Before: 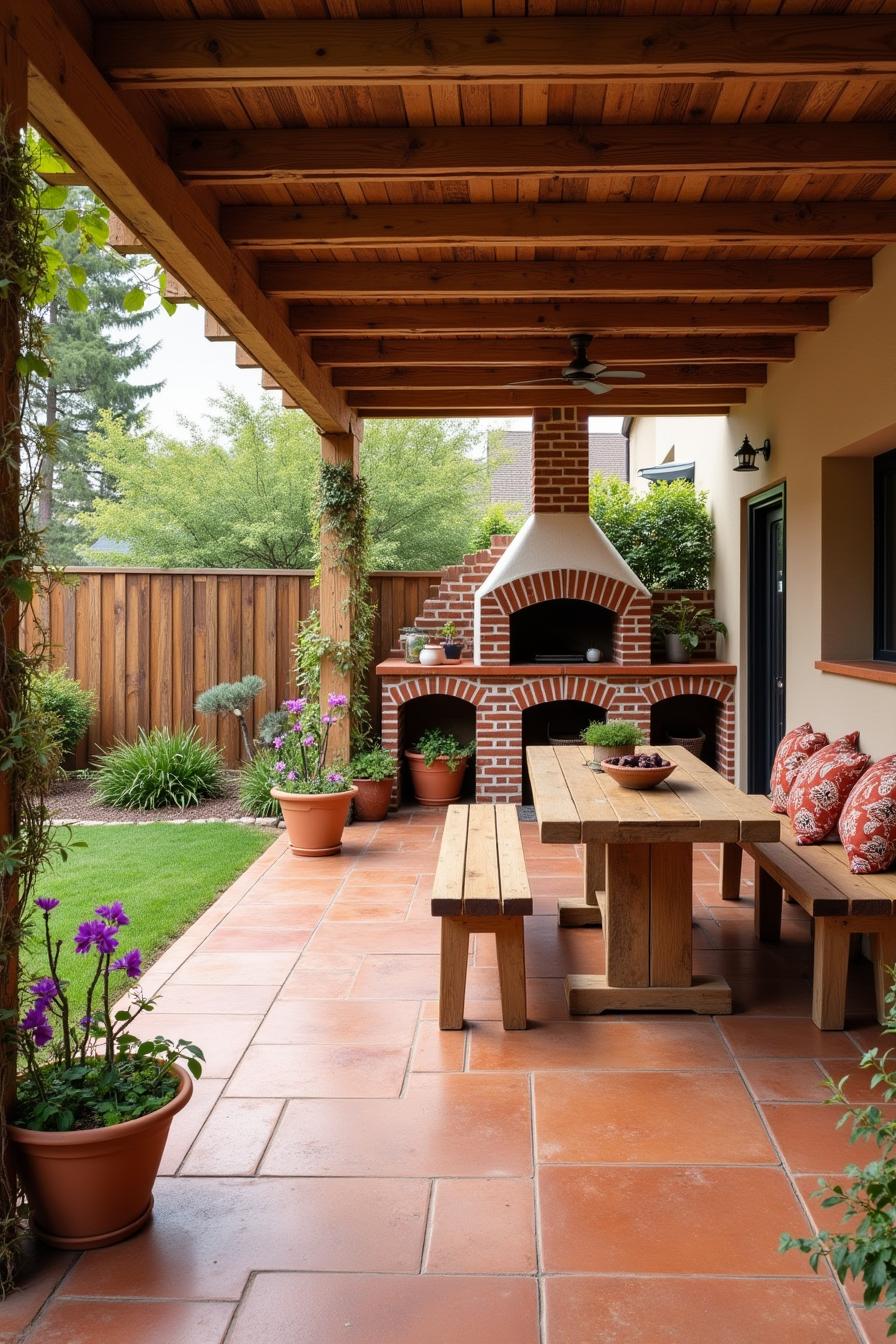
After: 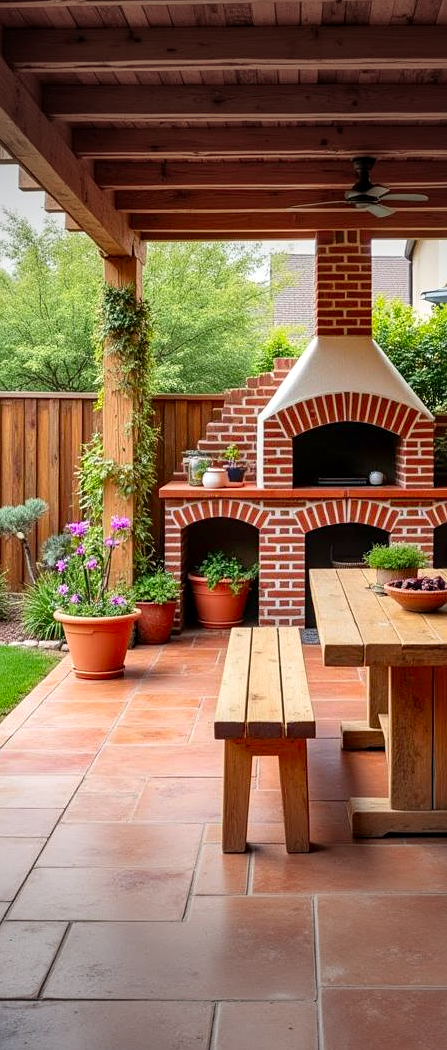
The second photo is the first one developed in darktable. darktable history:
crop and rotate: angle 0.011°, left 24.221%, top 13.225%, right 25.836%, bottom 8.586%
shadows and highlights: low approximation 0.01, soften with gaussian
sharpen: amount 0.209
contrast brightness saturation: contrast 0.086, saturation 0.282
levels: black 0.1%, levels [0, 0.478, 1]
vignetting: fall-off start 71.01%, width/height ratio 1.335
local contrast: on, module defaults
